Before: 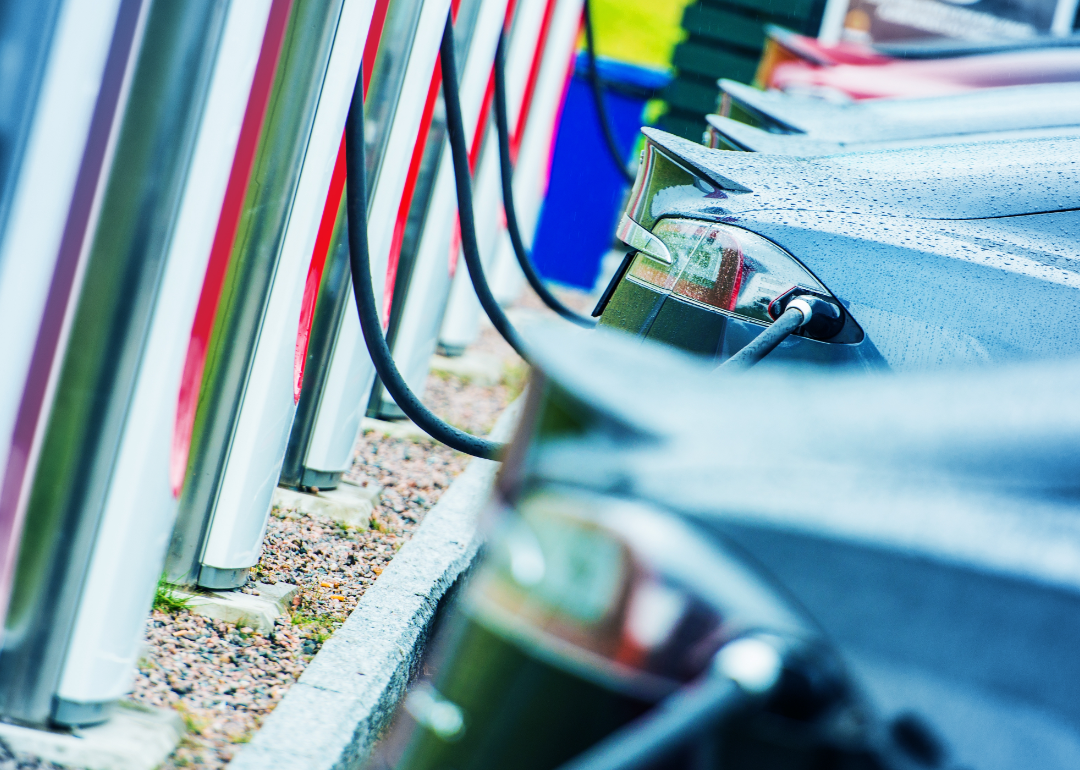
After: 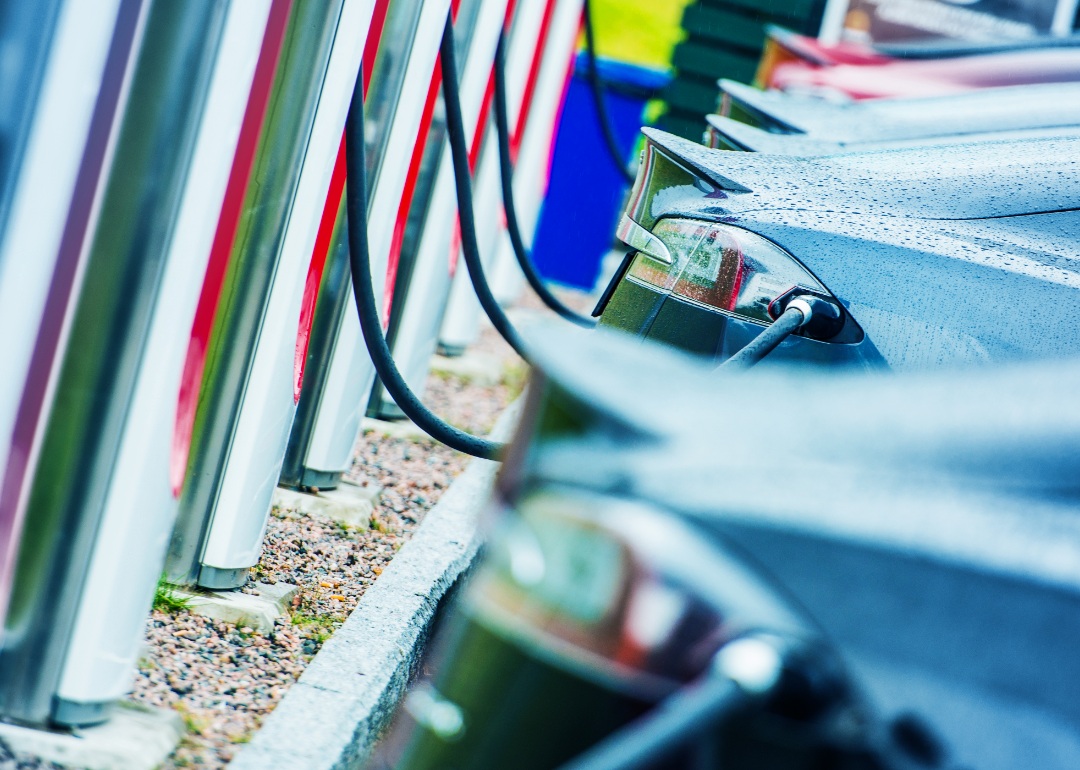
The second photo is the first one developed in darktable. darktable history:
shadows and highlights: radius 266.88, soften with gaussian
